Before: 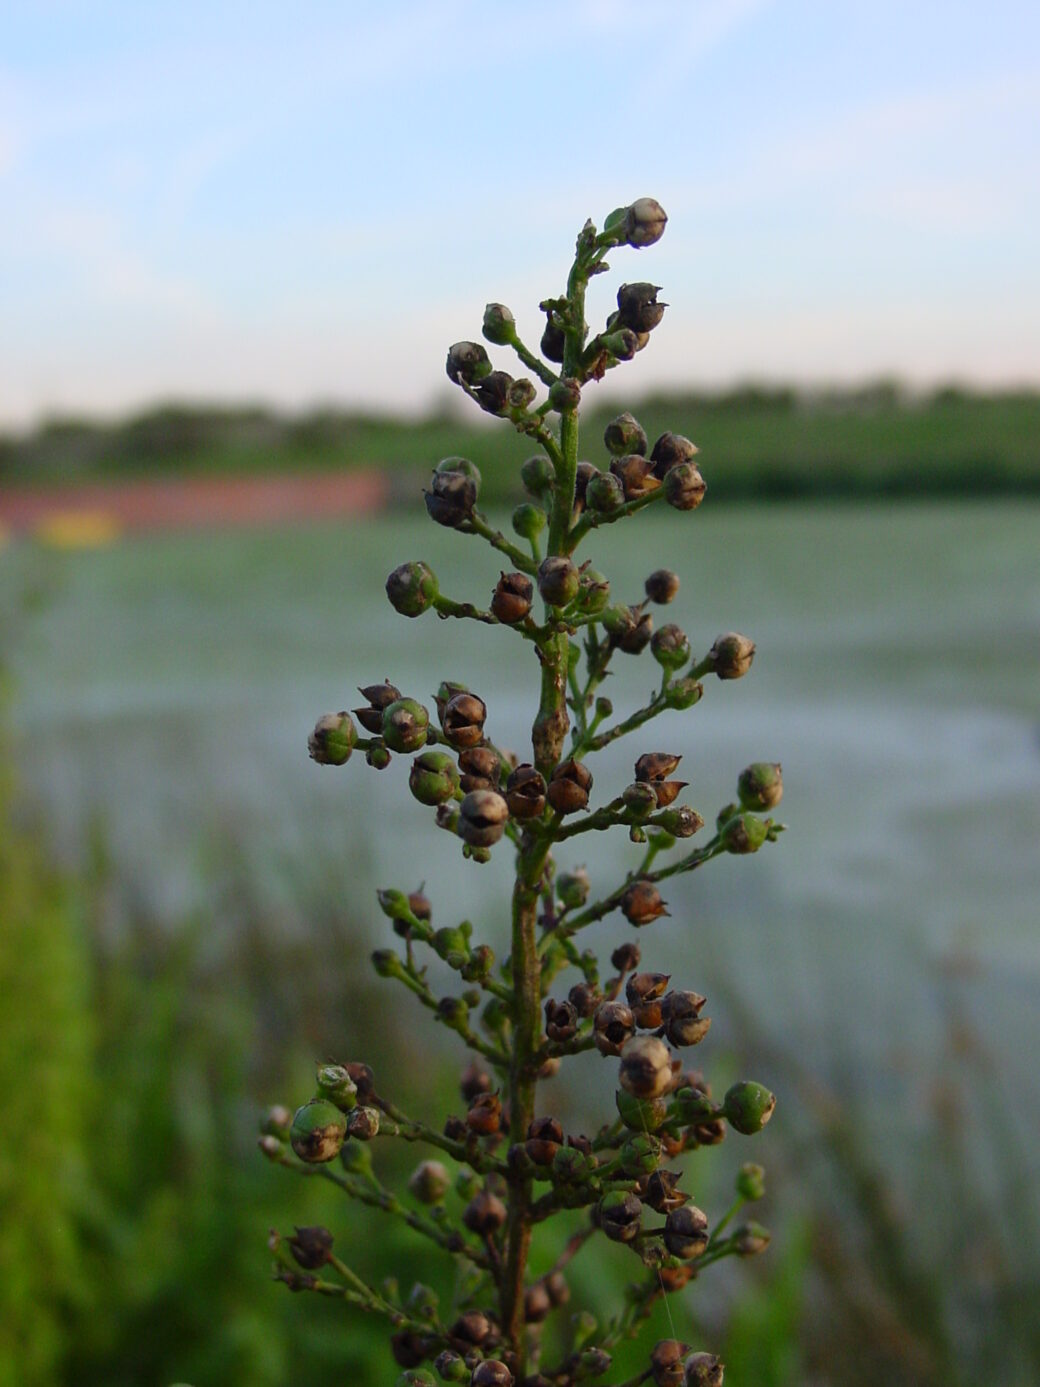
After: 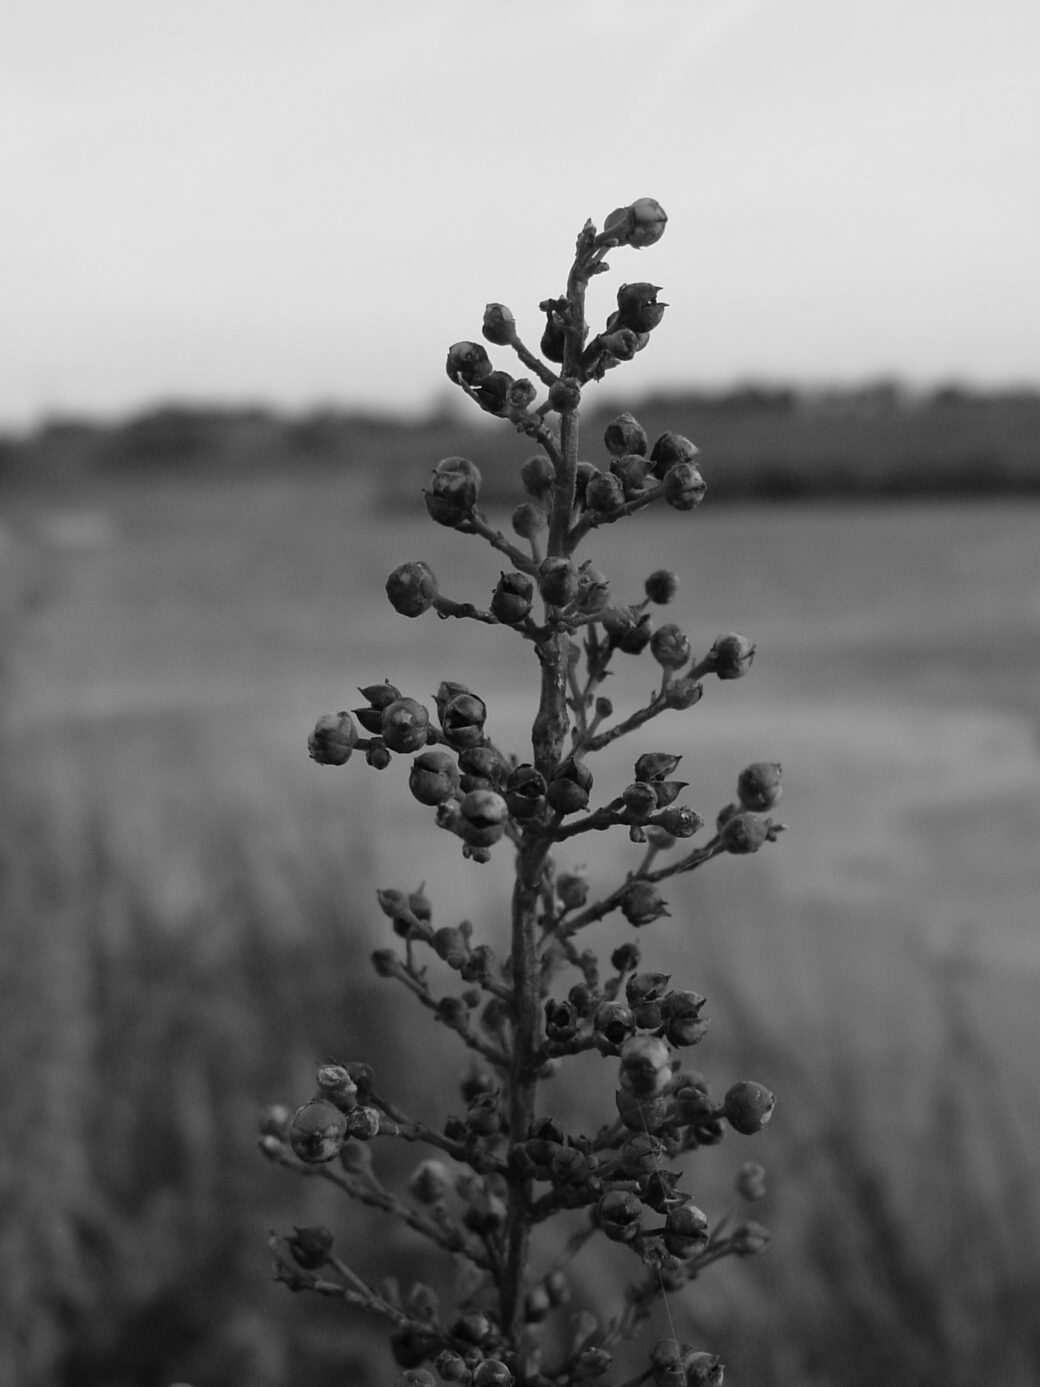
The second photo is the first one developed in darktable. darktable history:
color calibration: output gray [0.267, 0.423, 0.261, 0], illuminant as shot in camera, x 0.358, y 0.373, temperature 4628.91 K
